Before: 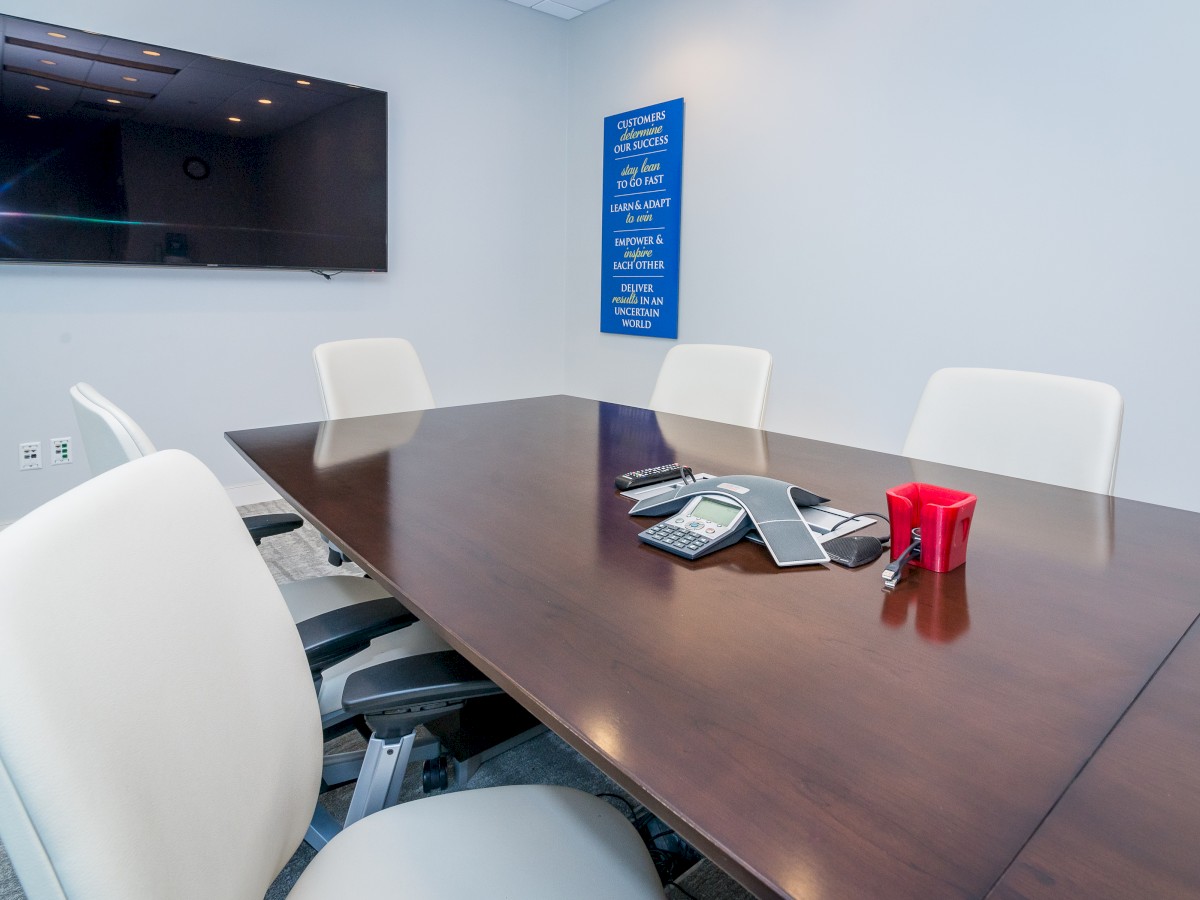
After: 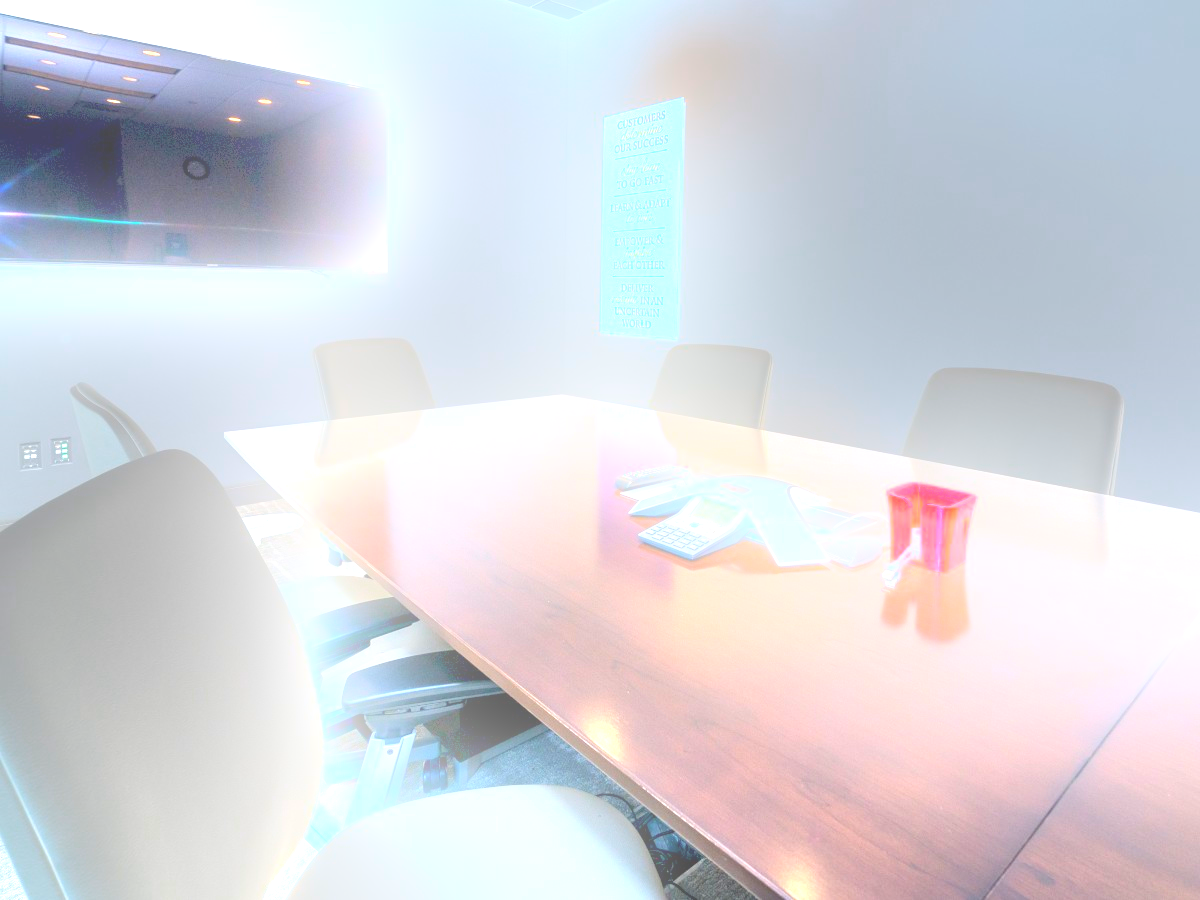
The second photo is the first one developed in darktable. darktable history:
exposure: black level correction 0, exposure 1.741 EV, compensate exposure bias true, compensate highlight preservation false
bloom: on, module defaults
